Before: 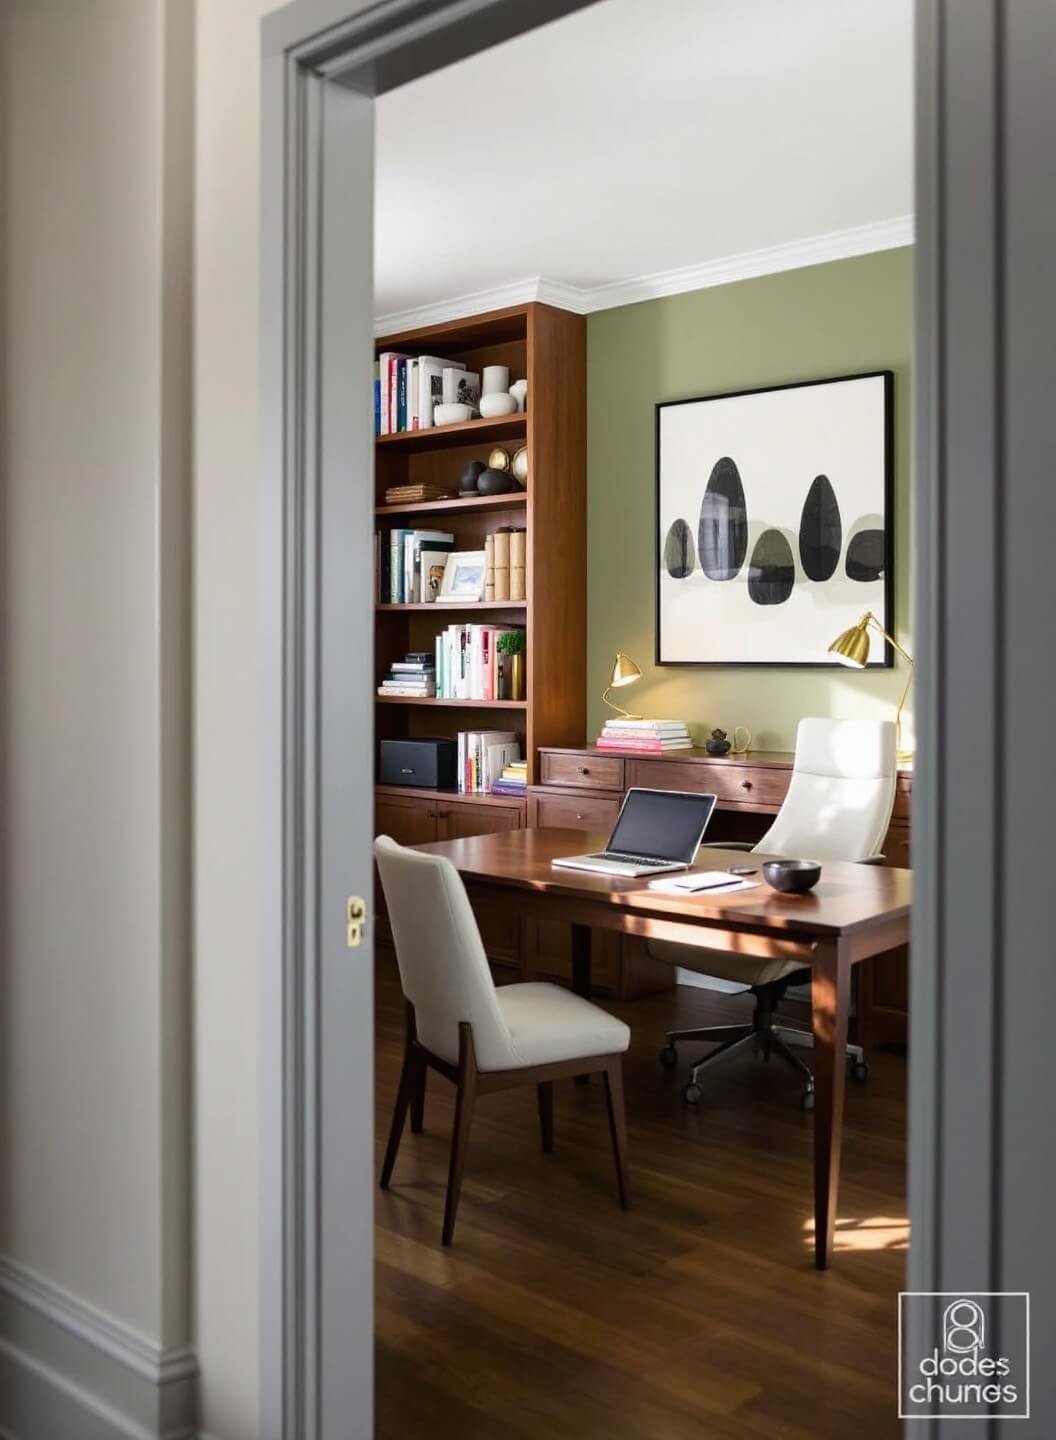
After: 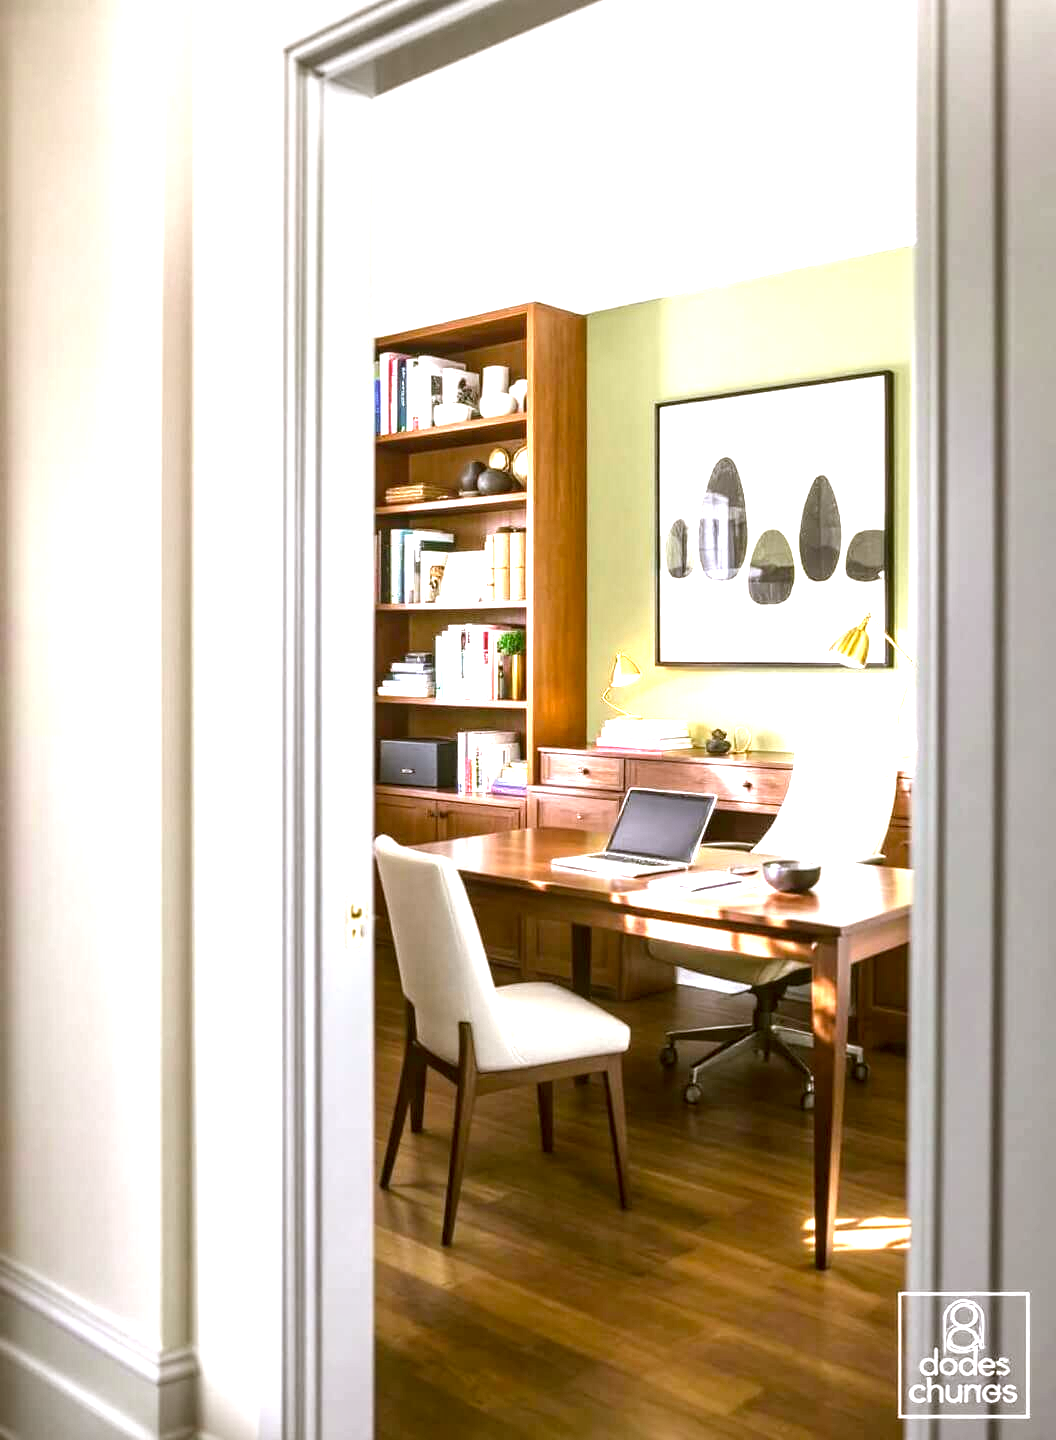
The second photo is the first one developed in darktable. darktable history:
exposure: black level correction 0, exposure 1.675 EV, compensate exposure bias true, compensate highlight preservation false
color correction: highlights a* -1.43, highlights b* 10.12, shadows a* 0.395, shadows b* 19.35
local contrast: detail 130%
white balance: red 1.004, blue 1.096
